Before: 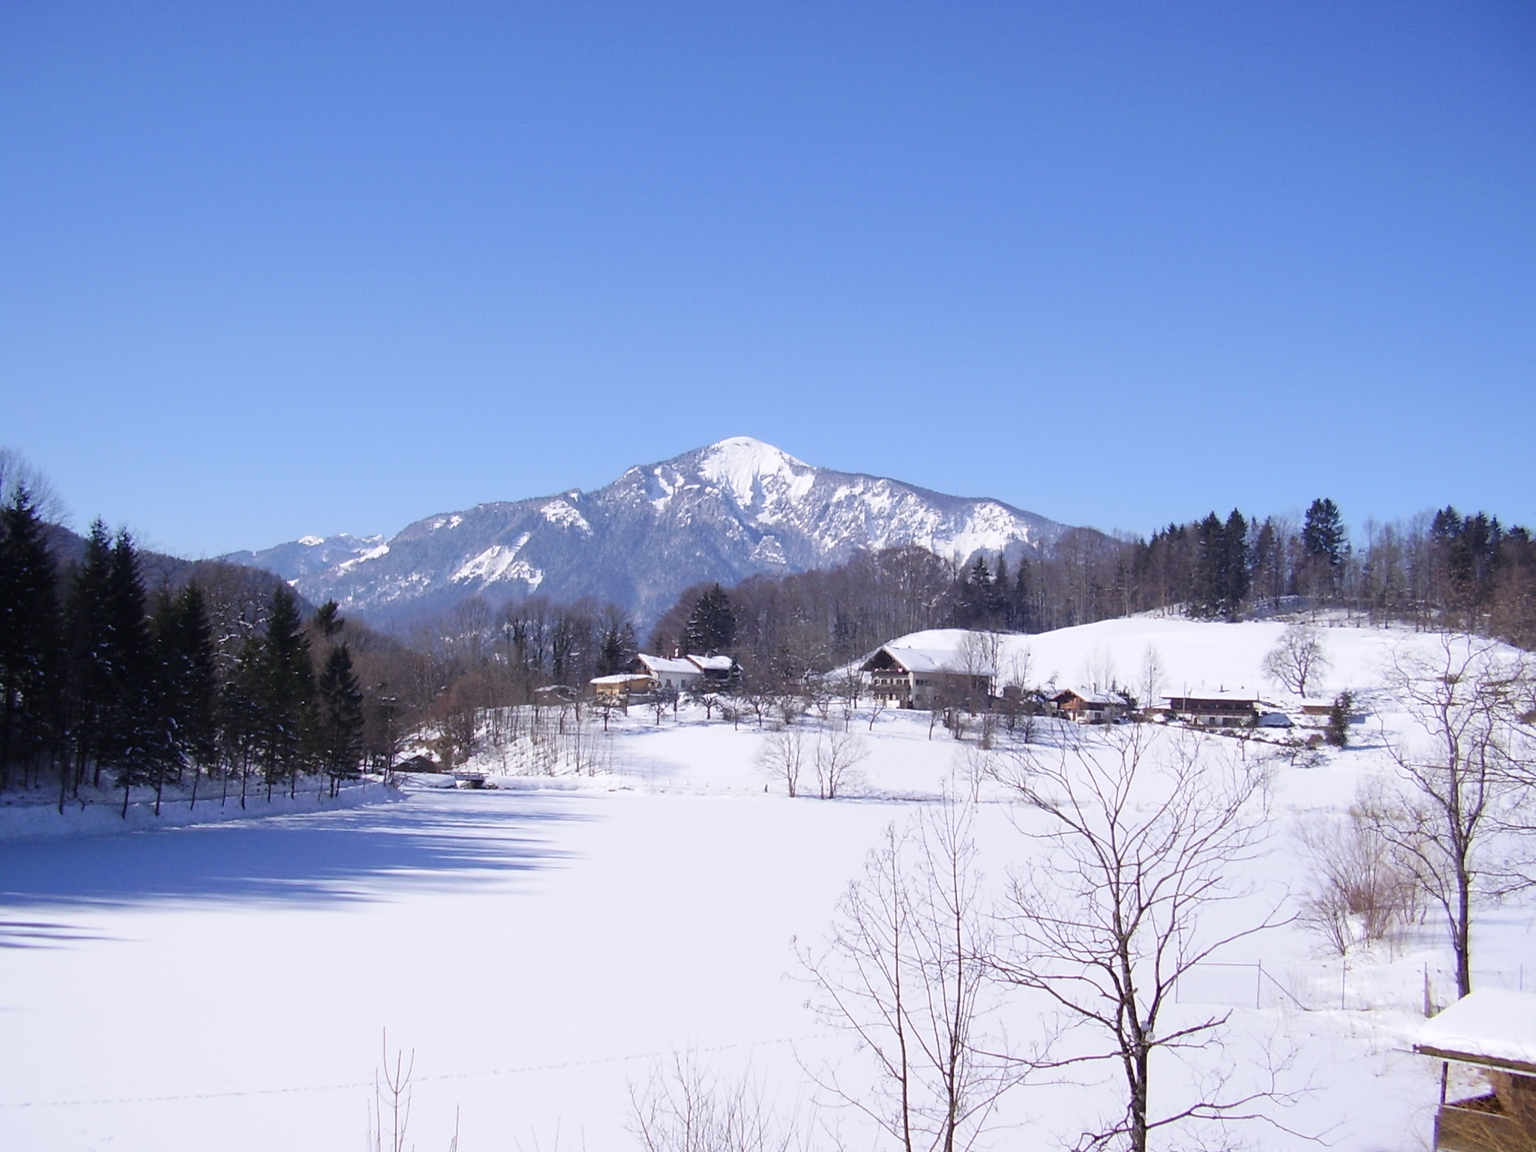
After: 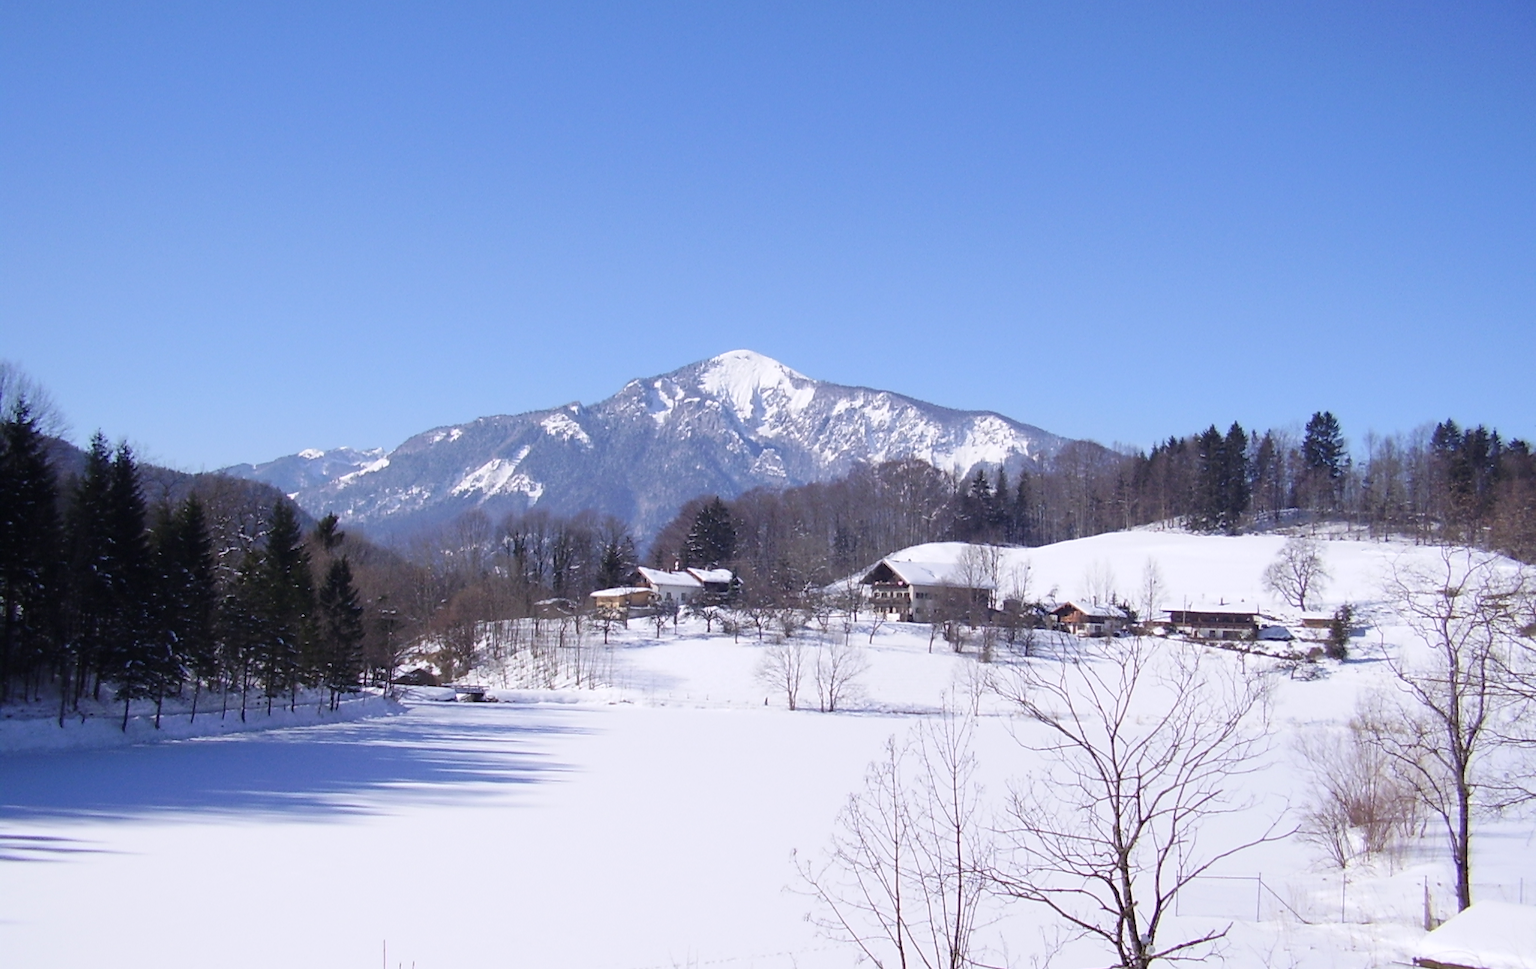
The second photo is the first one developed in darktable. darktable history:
color correction: highlights a* 0.005, highlights b* -0.476
crop: top 7.583%, bottom 8.268%
